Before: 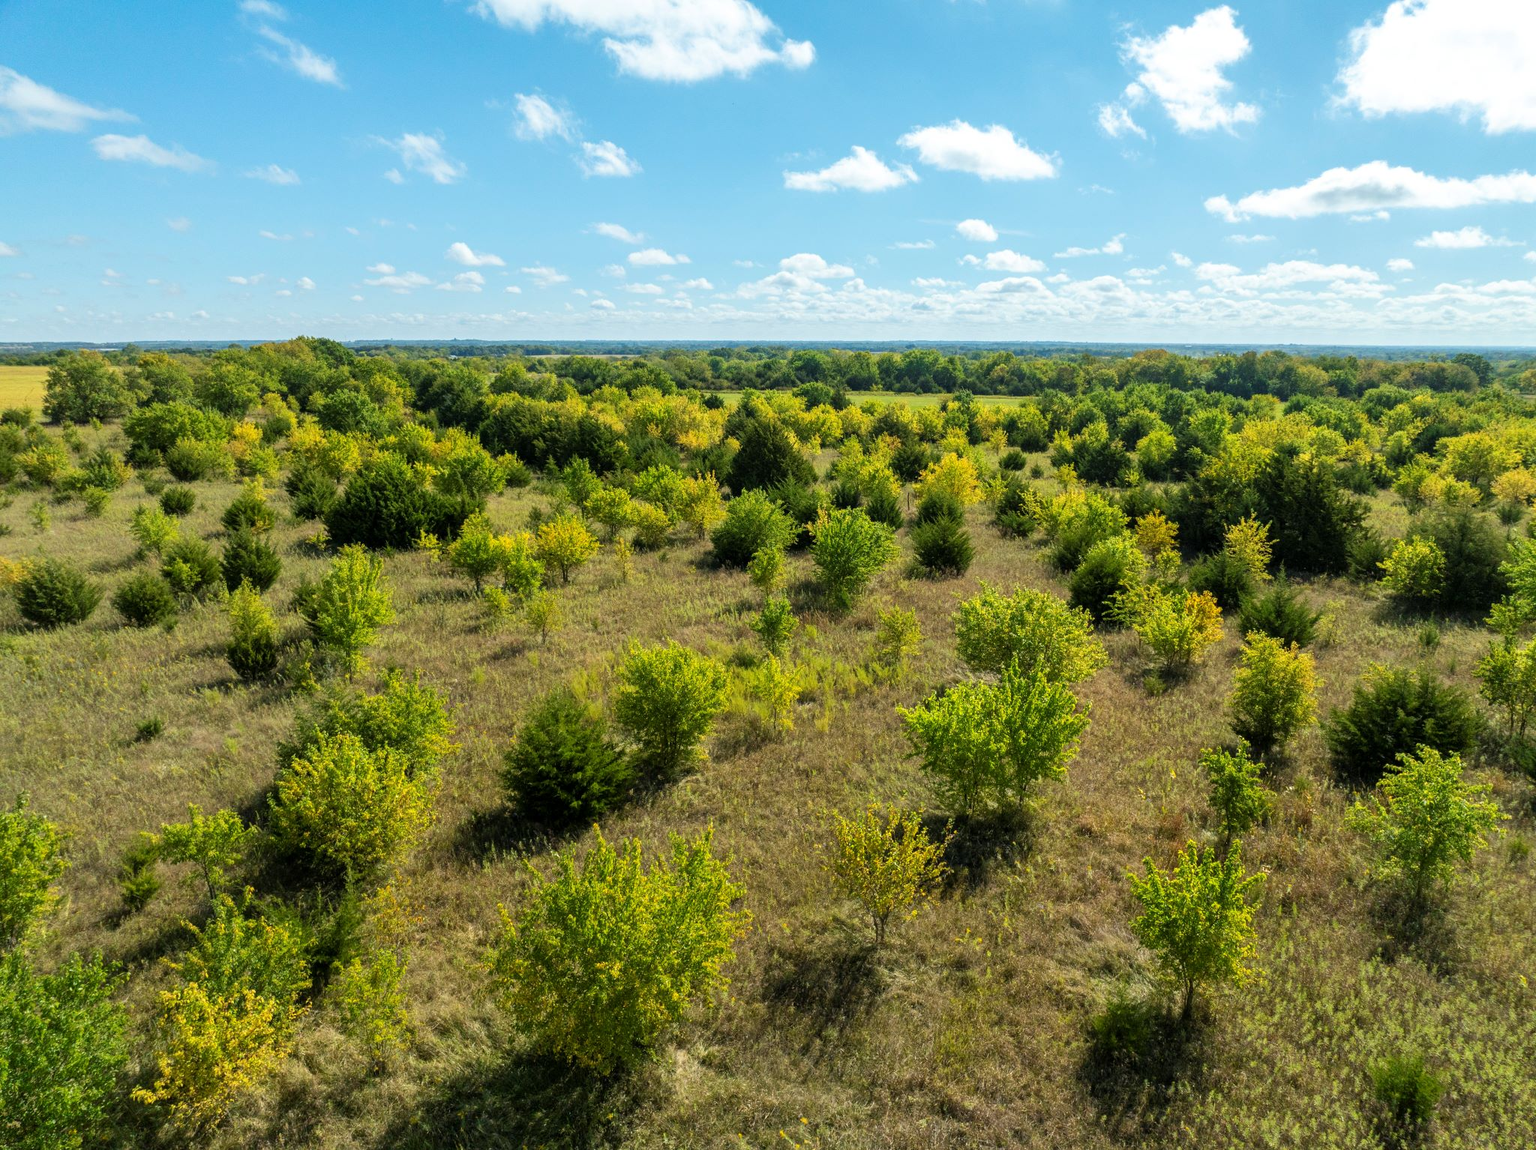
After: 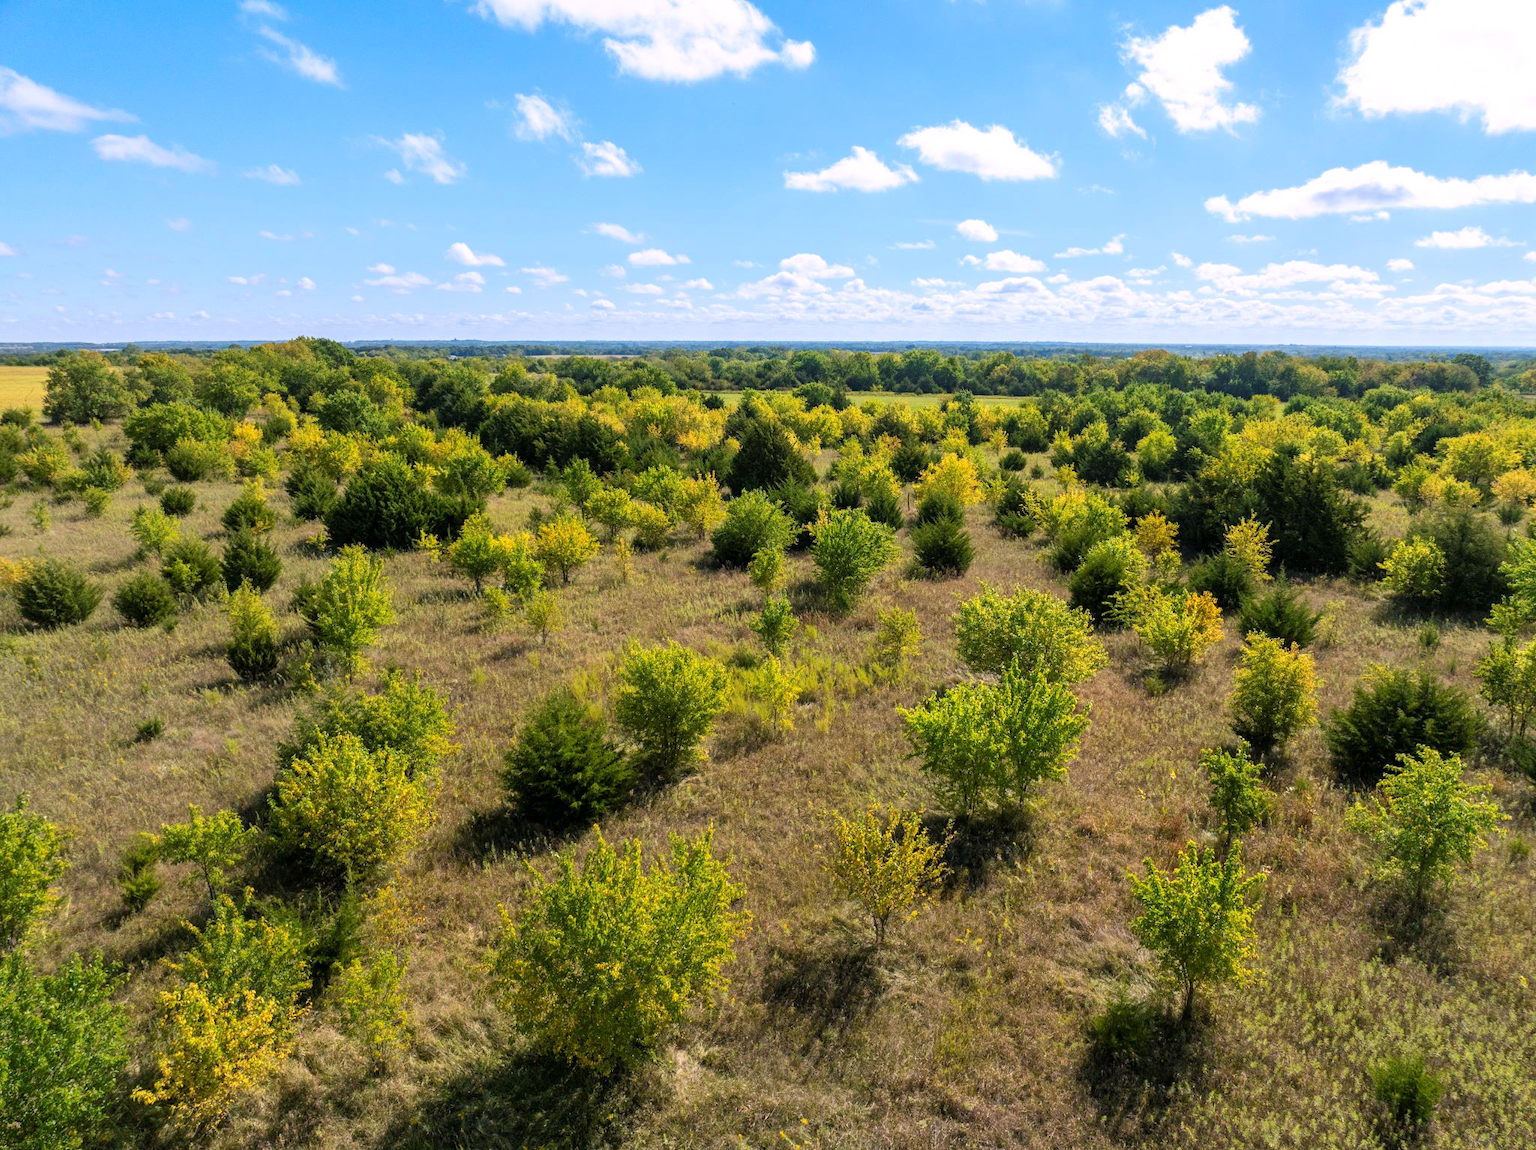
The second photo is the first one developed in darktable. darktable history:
white balance: red 1.066, blue 1.119
